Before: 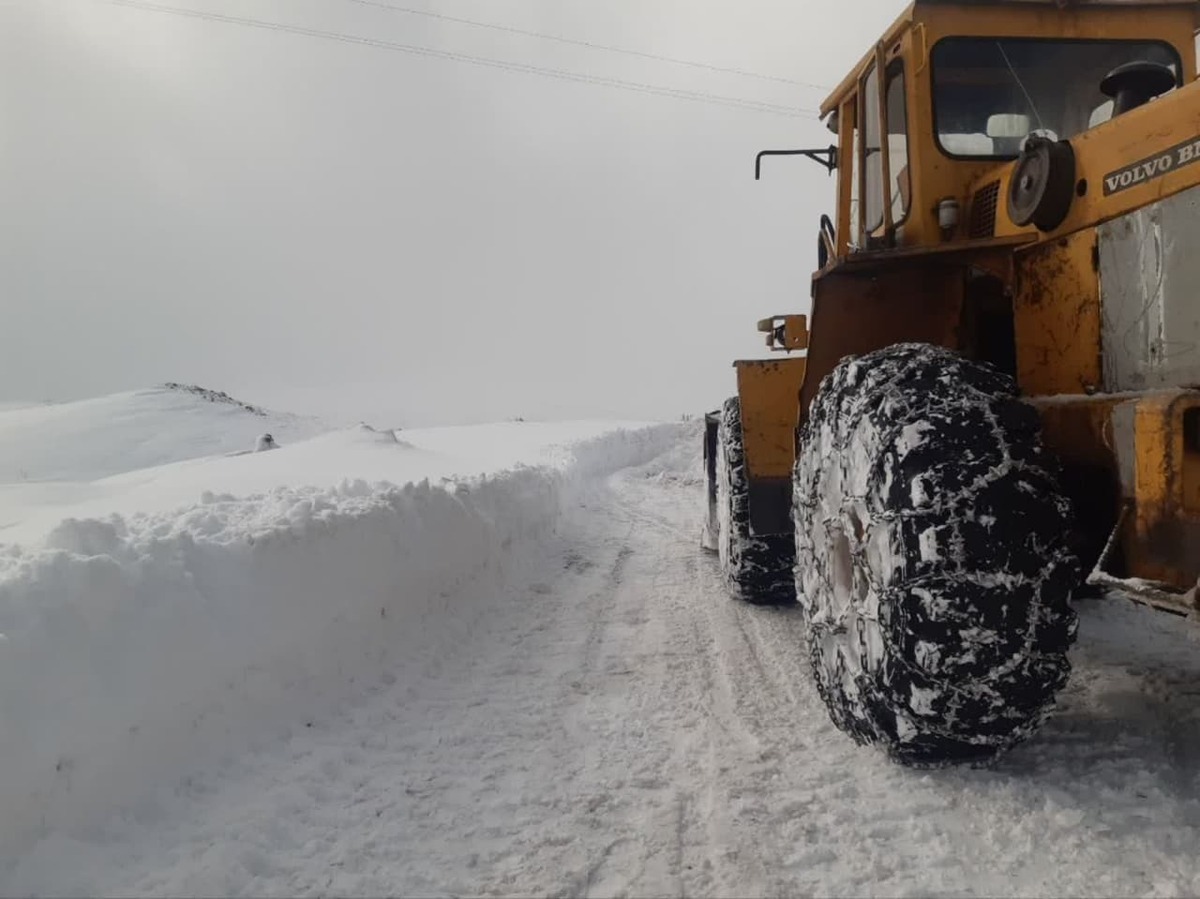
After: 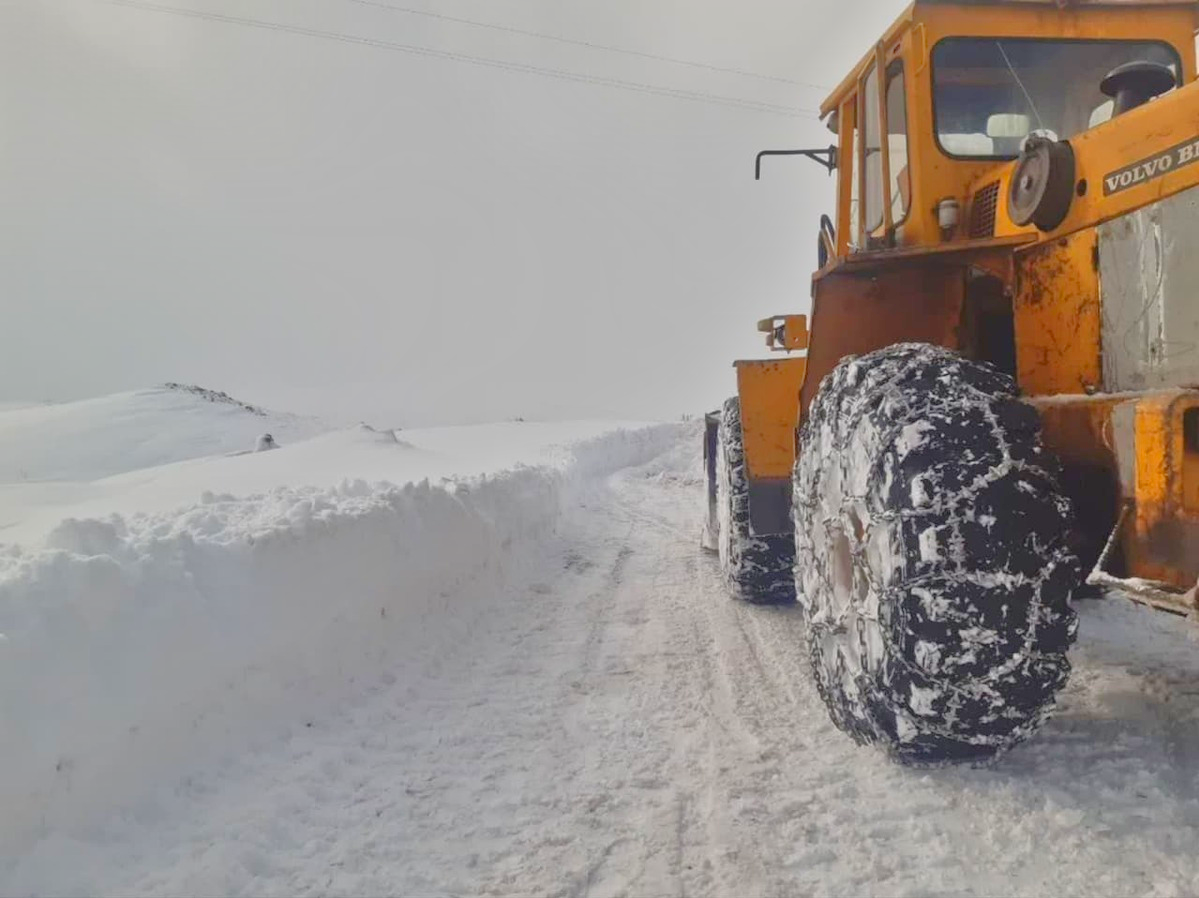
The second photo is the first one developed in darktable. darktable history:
contrast brightness saturation: contrast -0.19, saturation 0.187
tone equalizer: -8 EV 1.97 EV, -7 EV 1.97 EV, -6 EV 1.99 EV, -5 EV 1.97 EV, -4 EV 1.97 EV, -3 EV 1.48 EV, -2 EV 0.977 EV, -1 EV 0.52 EV
